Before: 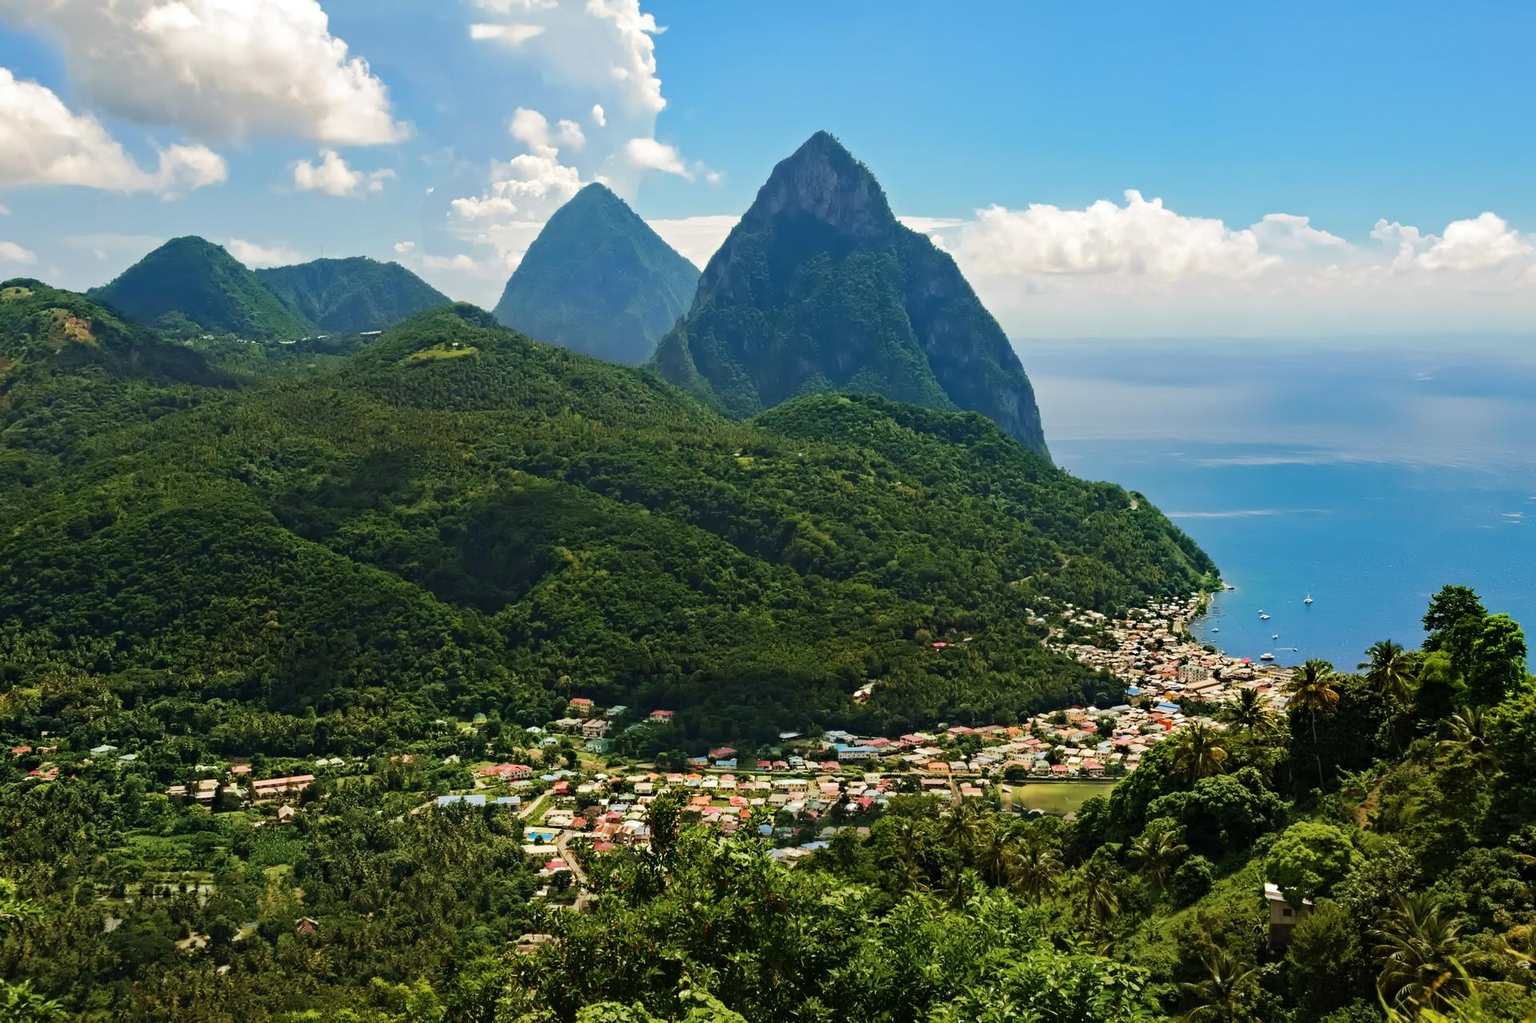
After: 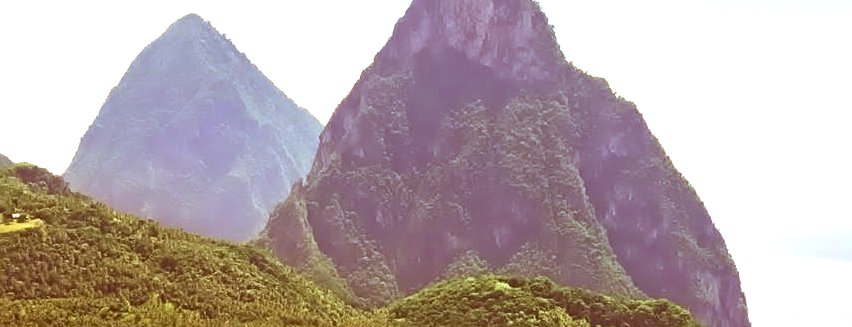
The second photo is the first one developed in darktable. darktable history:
velvia: strength 27.21%
crop: left 28.847%, top 16.842%, right 26.751%, bottom 57.555%
exposure: black level correction -0.002, exposure 1.341 EV, compensate highlight preservation false
sharpen: amount 0.212
color correction: highlights a* 9.52, highlights b* 8.88, shadows a* 39.56, shadows b* 39.23, saturation 0.815
